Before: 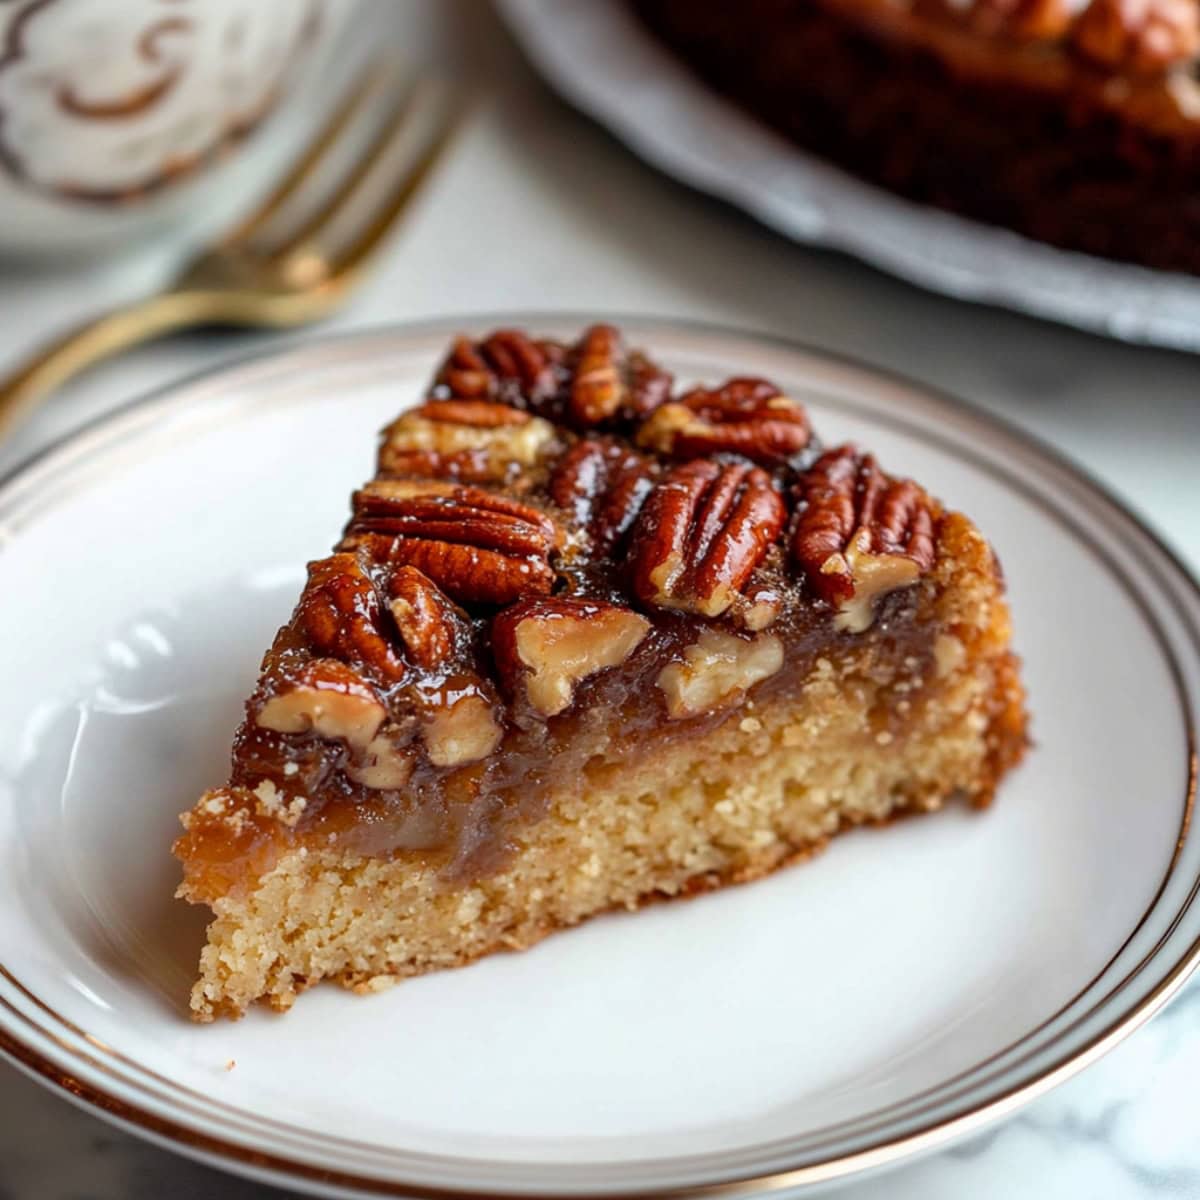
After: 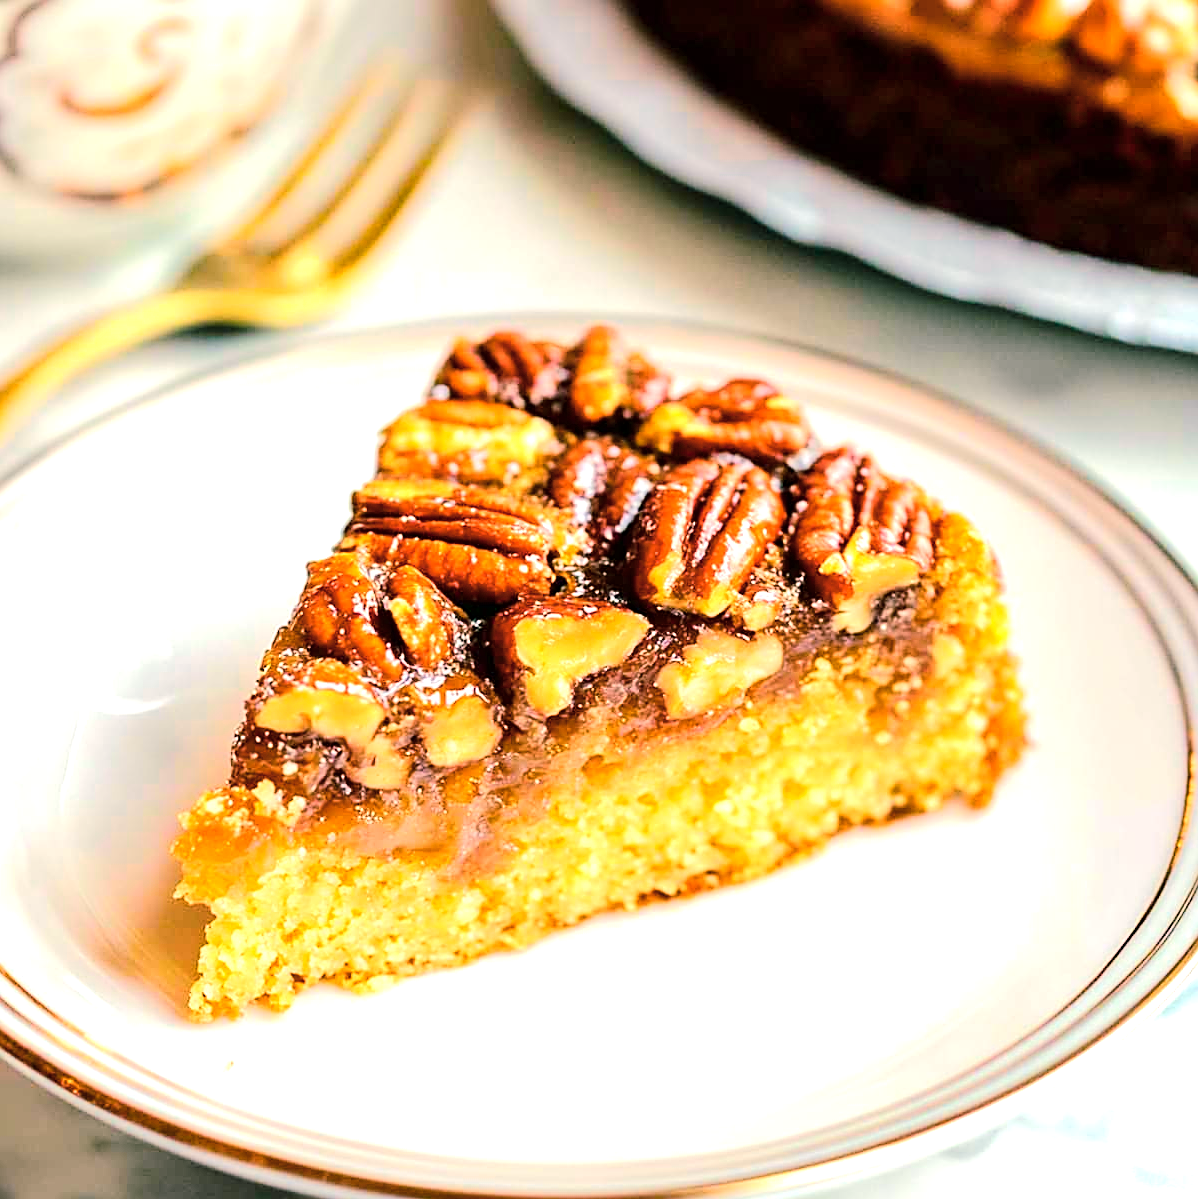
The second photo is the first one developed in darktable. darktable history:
crop: left 0.096%
exposure: exposure 0.73 EV, compensate exposure bias true, compensate highlight preservation false
sharpen: on, module defaults
color zones: curves: ch0 [(0, 0.558) (0.143, 0.559) (0.286, 0.529) (0.429, 0.505) (0.571, 0.5) (0.714, 0.5) (0.857, 0.5) (1, 0.558)]; ch1 [(0, 0.469) (0.01, 0.469) (0.12, 0.446) (0.248, 0.469) (0.5, 0.5) (0.748, 0.5) (0.99, 0.469) (1, 0.469)]
tone equalizer: -7 EV 0.153 EV, -6 EV 0.605 EV, -5 EV 1.14 EV, -4 EV 1.33 EV, -3 EV 1.17 EV, -2 EV 0.6 EV, -1 EV 0.146 EV, edges refinement/feathering 500, mask exposure compensation -1.57 EV, preserve details no
color balance rgb: shadows lift › chroma 11.368%, shadows lift › hue 131.54°, highlights gain › chroma 3.03%, highlights gain › hue 73.91°, linear chroma grading › global chroma 9.721%, perceptual saturation grading › global saturation 25.457%, global vibrance 20%
